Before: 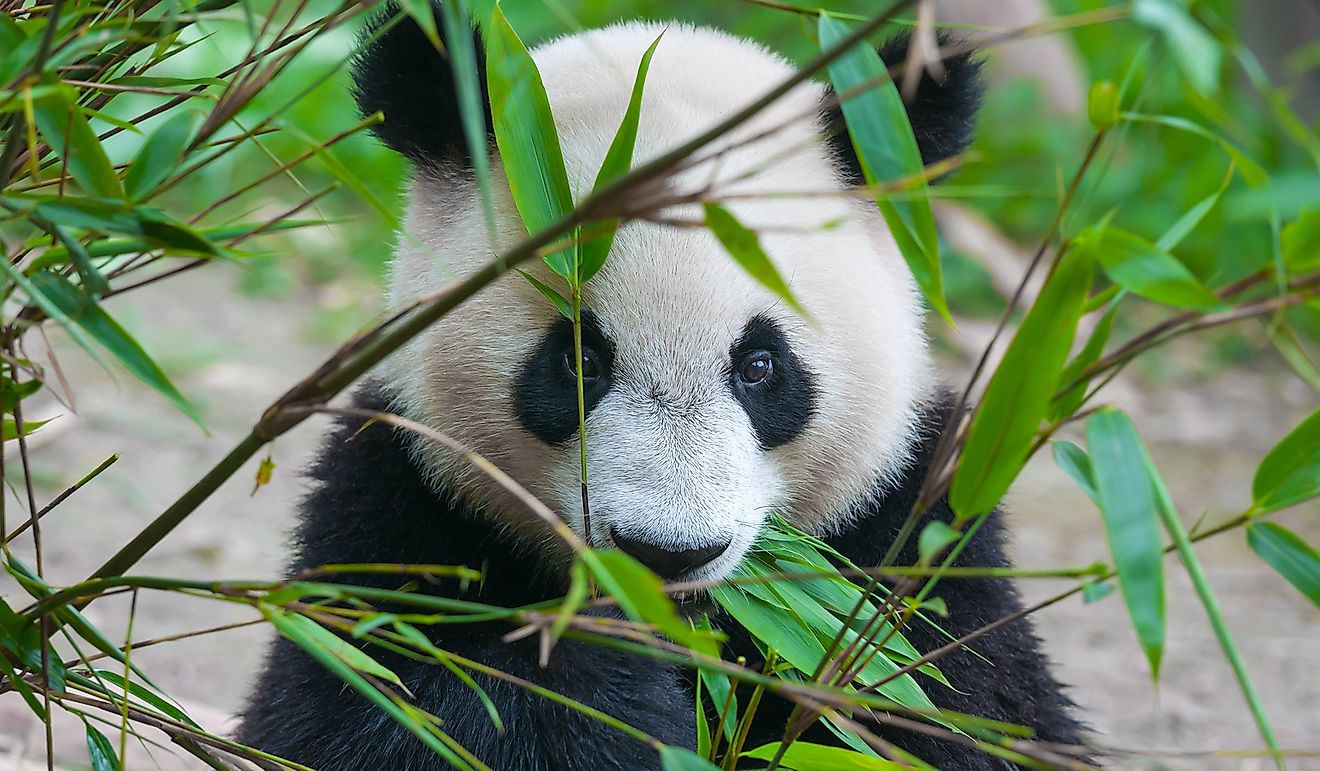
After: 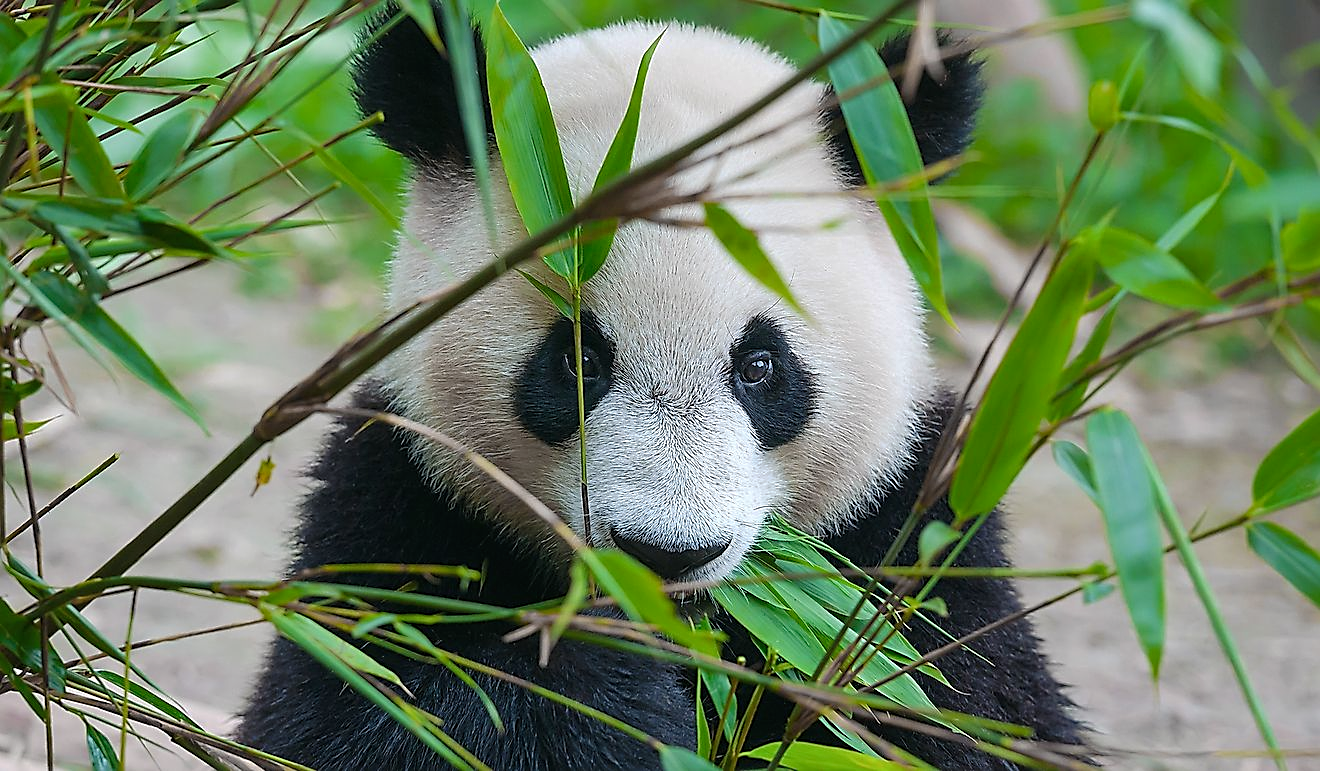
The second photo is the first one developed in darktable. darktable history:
sharpen: amount 0.498
tone curve: curves: ch0 [(0, 0) (0.003, 0.013) (0.011, 0.018) (0.025, 0.027) (0.044, 0.045) (0.069, 0.068) (0.1, 0.096) (0.136, 0.13) (0.177, 0.168) (0.224, 0.217) (0.277, 0.277) (0.335, 0.338) (0.399, 0.401) (0.468, 0.473) (0.543, 0.544) (0.623, 0.621) (0.709, 0.7) (0.801, 0.781) (0.898, 0.869) (1, 1)], preserve colors none
